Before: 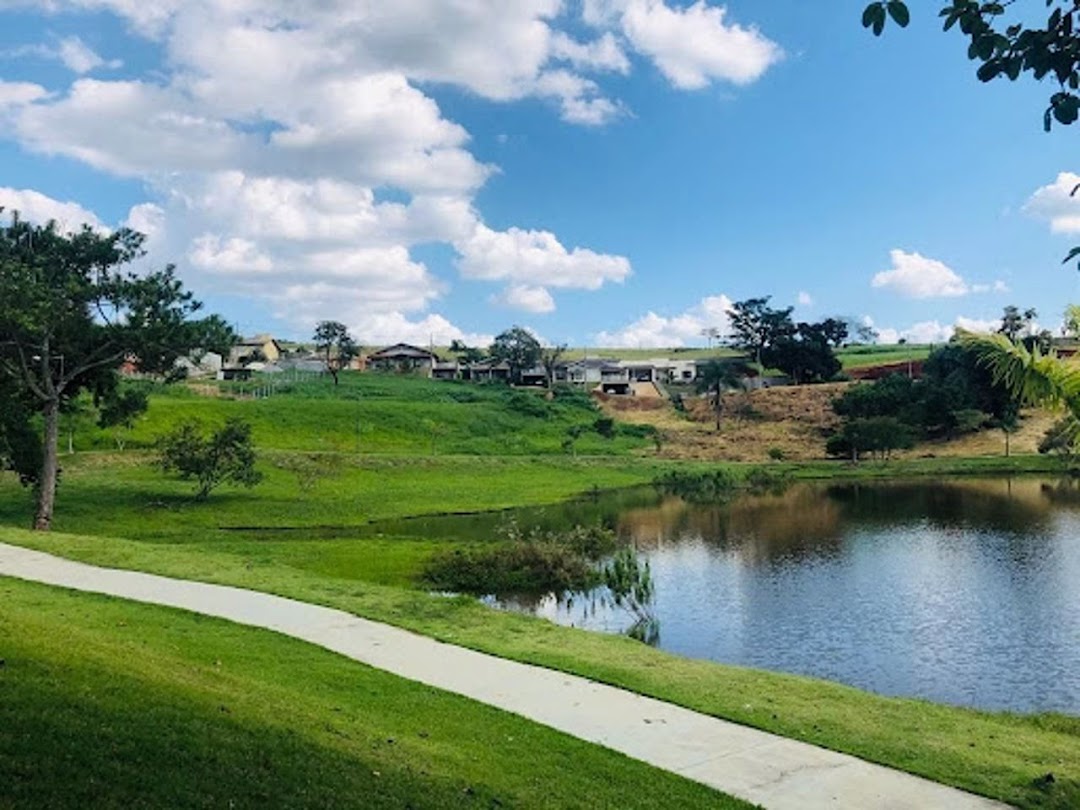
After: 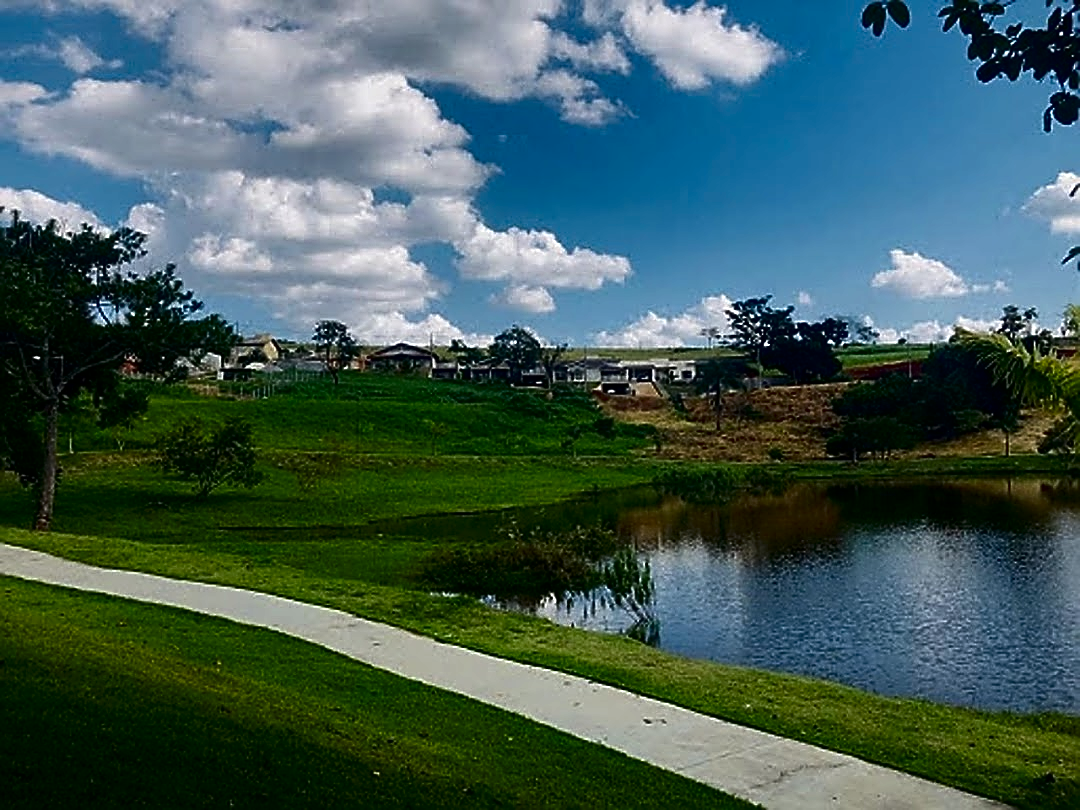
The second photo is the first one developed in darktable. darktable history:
sharpen: radius 1.726, amount 1.286
contrast brightness saturation: brightness -0.533
